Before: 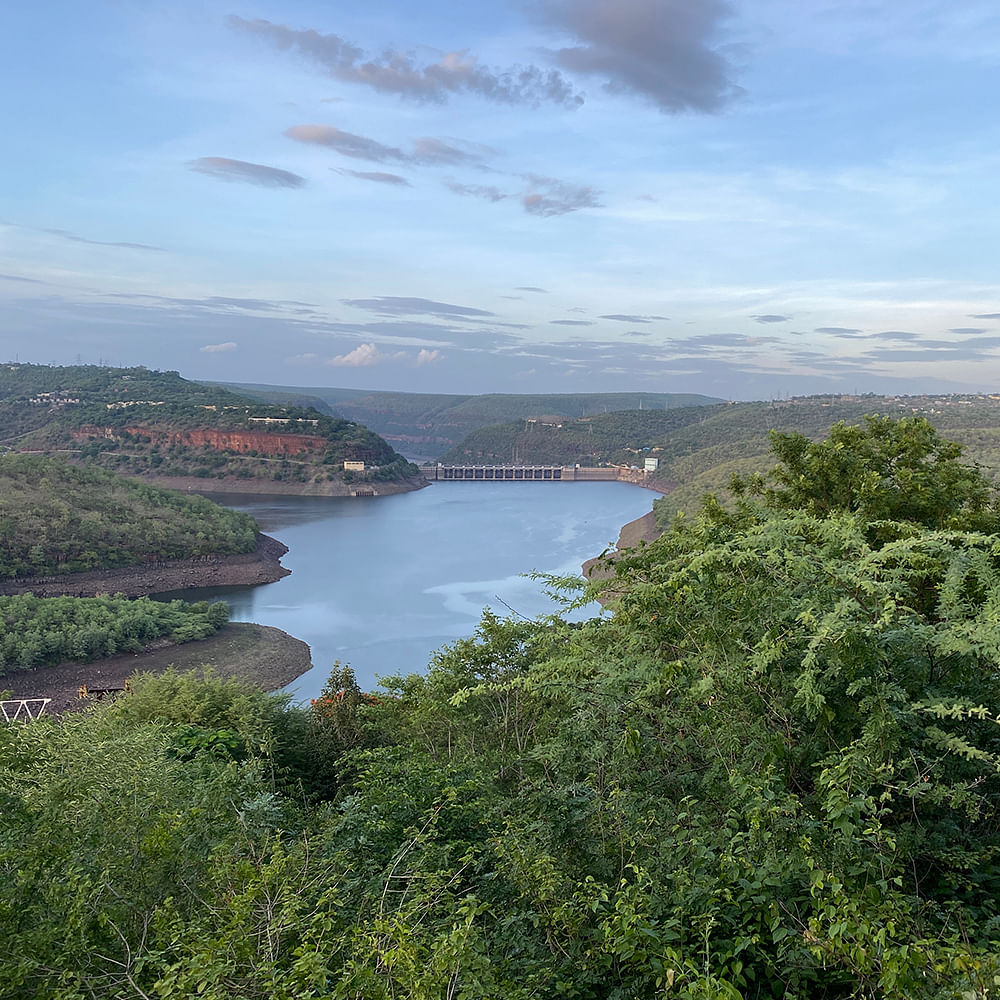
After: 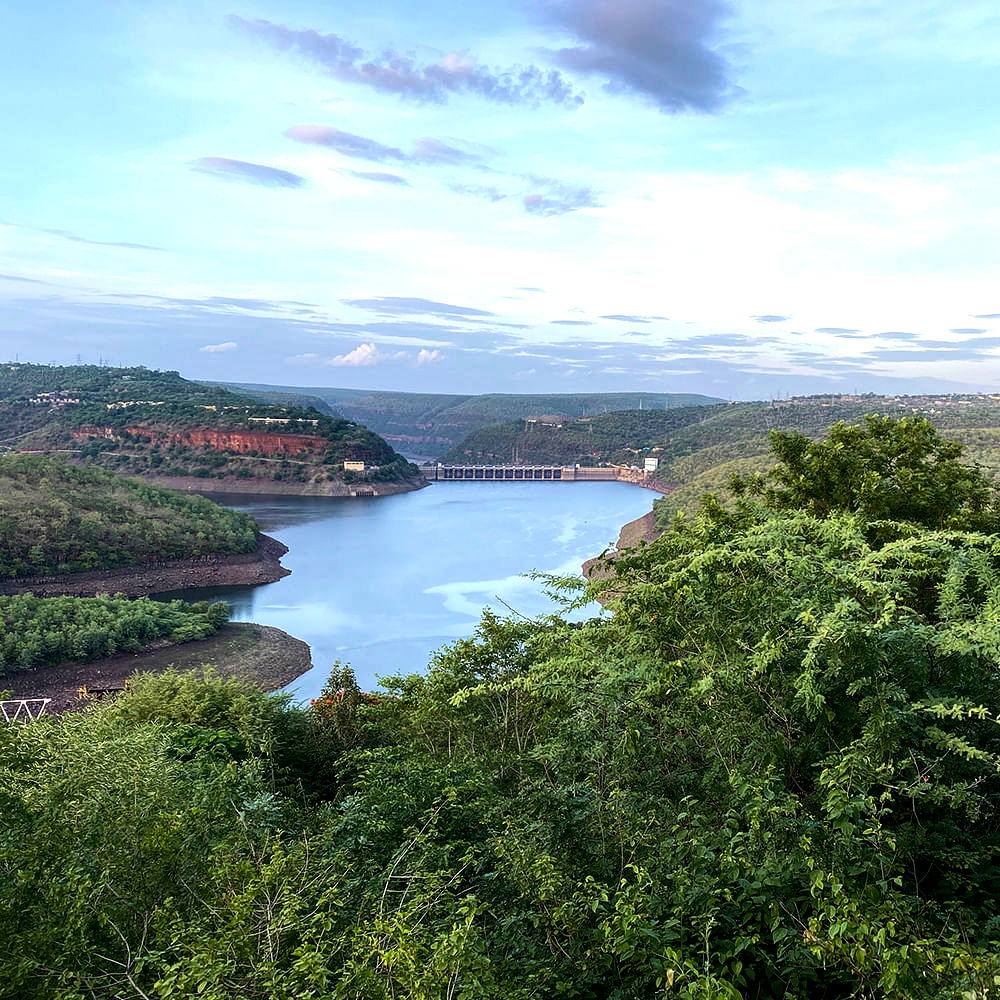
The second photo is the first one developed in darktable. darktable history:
tone equalizer: -8 EV -0.719 EV, -7 EV -0.726 EV, -6 EV -0.604 EV, -5 EV -0.396 EV, -3 EV 0.394 EV, -2 EV 0.6 EV, -1 EV 0.694 EV, +0 EV 0.72 EV, edges refinement/feathering 500, mask exposure compensation -1.57 EV, preserve details guided filter
local contrast: on, module defaults
contrast brightness saturation: contrast 0.127, brightness -0.05, saturation 0.162
velvia: on, module defaults
